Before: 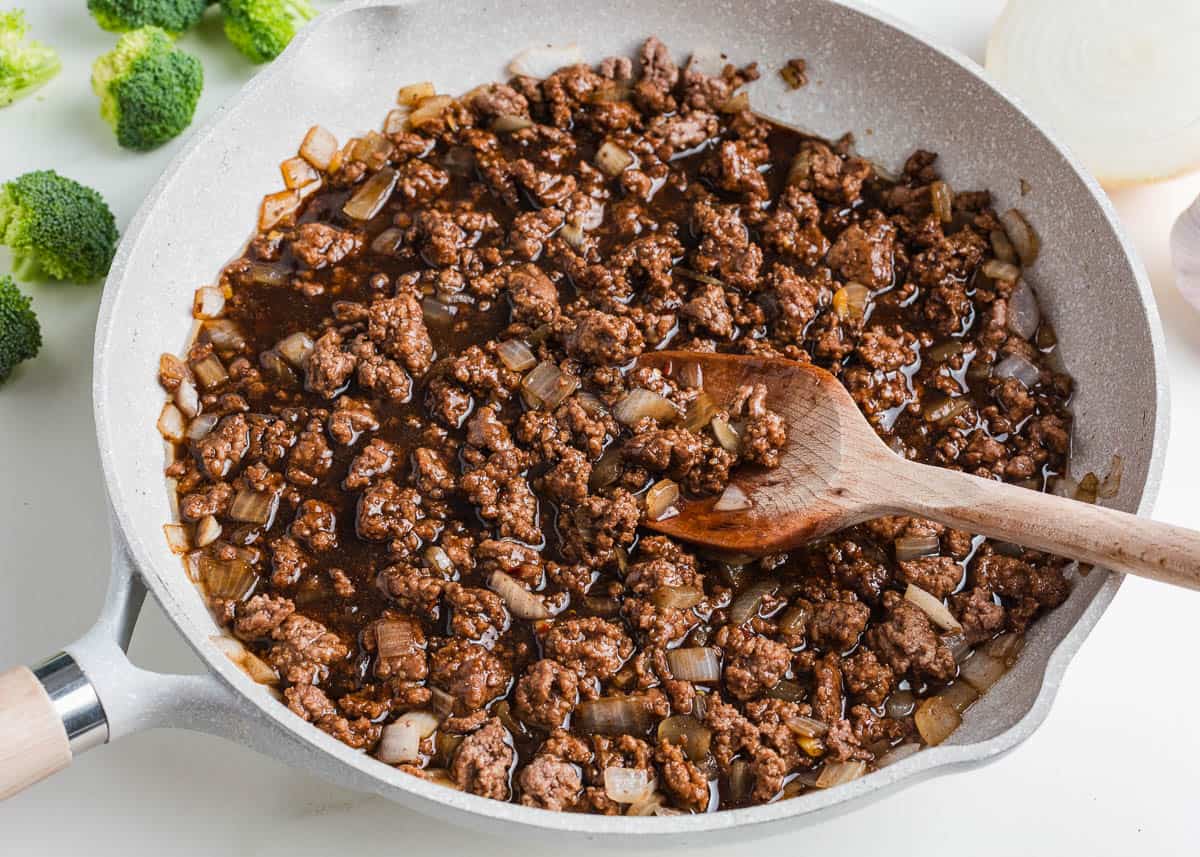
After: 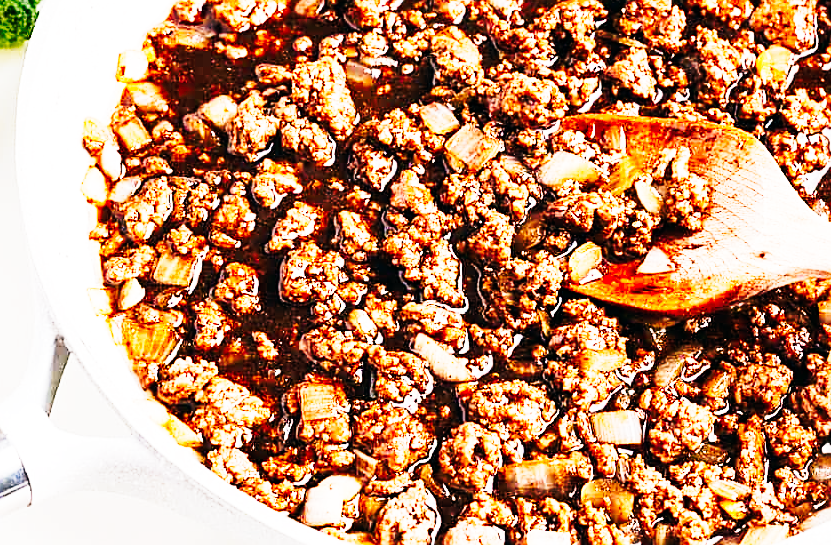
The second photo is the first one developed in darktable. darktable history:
crop: left 6.488%, top 27.668%, right 24.183%, bottom 8.656%
color balance: lift [0.998, 0.998, 1.001, 1.002], gamma [0.995, 1.025, 0.992, 0.975], gain [0.995, 1.02, 0.997, 0.98]
sharpen: on, module defaults
tone curve: curves: ch0 [(0, 0) (0.003, 0.003) (0.011, 0.013) (0.025, 0.029) (0.044, 0.052) (0.069, 0.082) (0.1, 0.118) (0.136, 0.161) (0.177, 0.21) (0.224, 0.27) (0.277, 0.38) (0.335, 0.49) (0.399, 0.594) (0.468, 0.692) (0.543, 0.794) (0.623, 0.857) (0.709, 0.919) (0.801, 0.955) (0.898, 0.978) (1, 1)], preserve colors none
base curve: curves: ch0 [(0, 0) (0.007, 0.004) (0.027, 0.03) (0.046, 0.07) (0.207, 0.54) (0.442, 0.872) (0.673, 0.972) (1, 1)], preserve colors none
